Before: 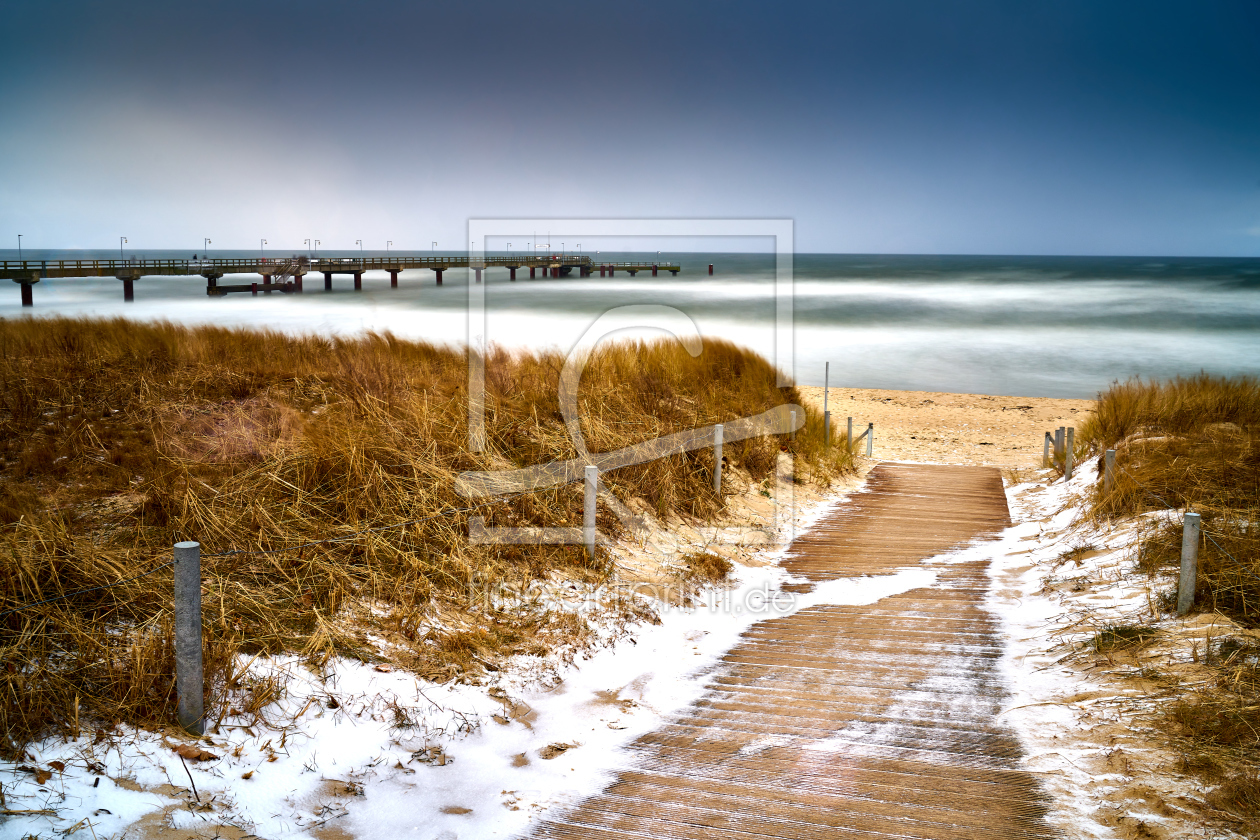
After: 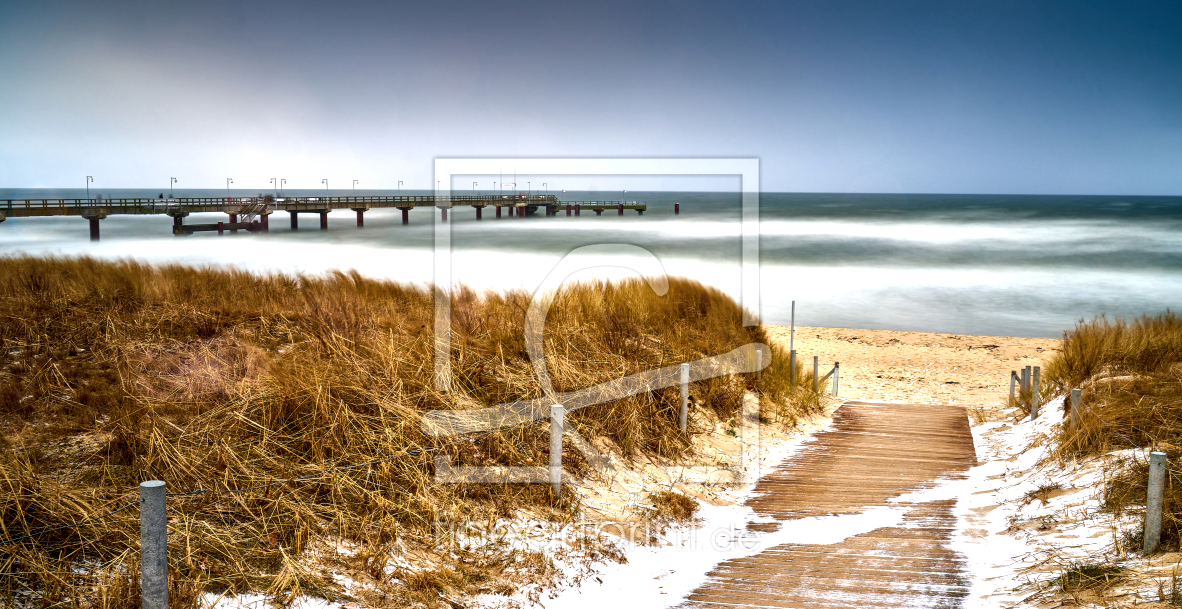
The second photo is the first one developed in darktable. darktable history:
crop: left 2.737%, top 7.287%, right 3.421%, bottom 20.179%
local contrast: on, module defaults
shadows and highlights: radius 44.78, white point adjustment 6.64, compress 79.65%, highlights color adjustment 78.42%, soften with gaussian
